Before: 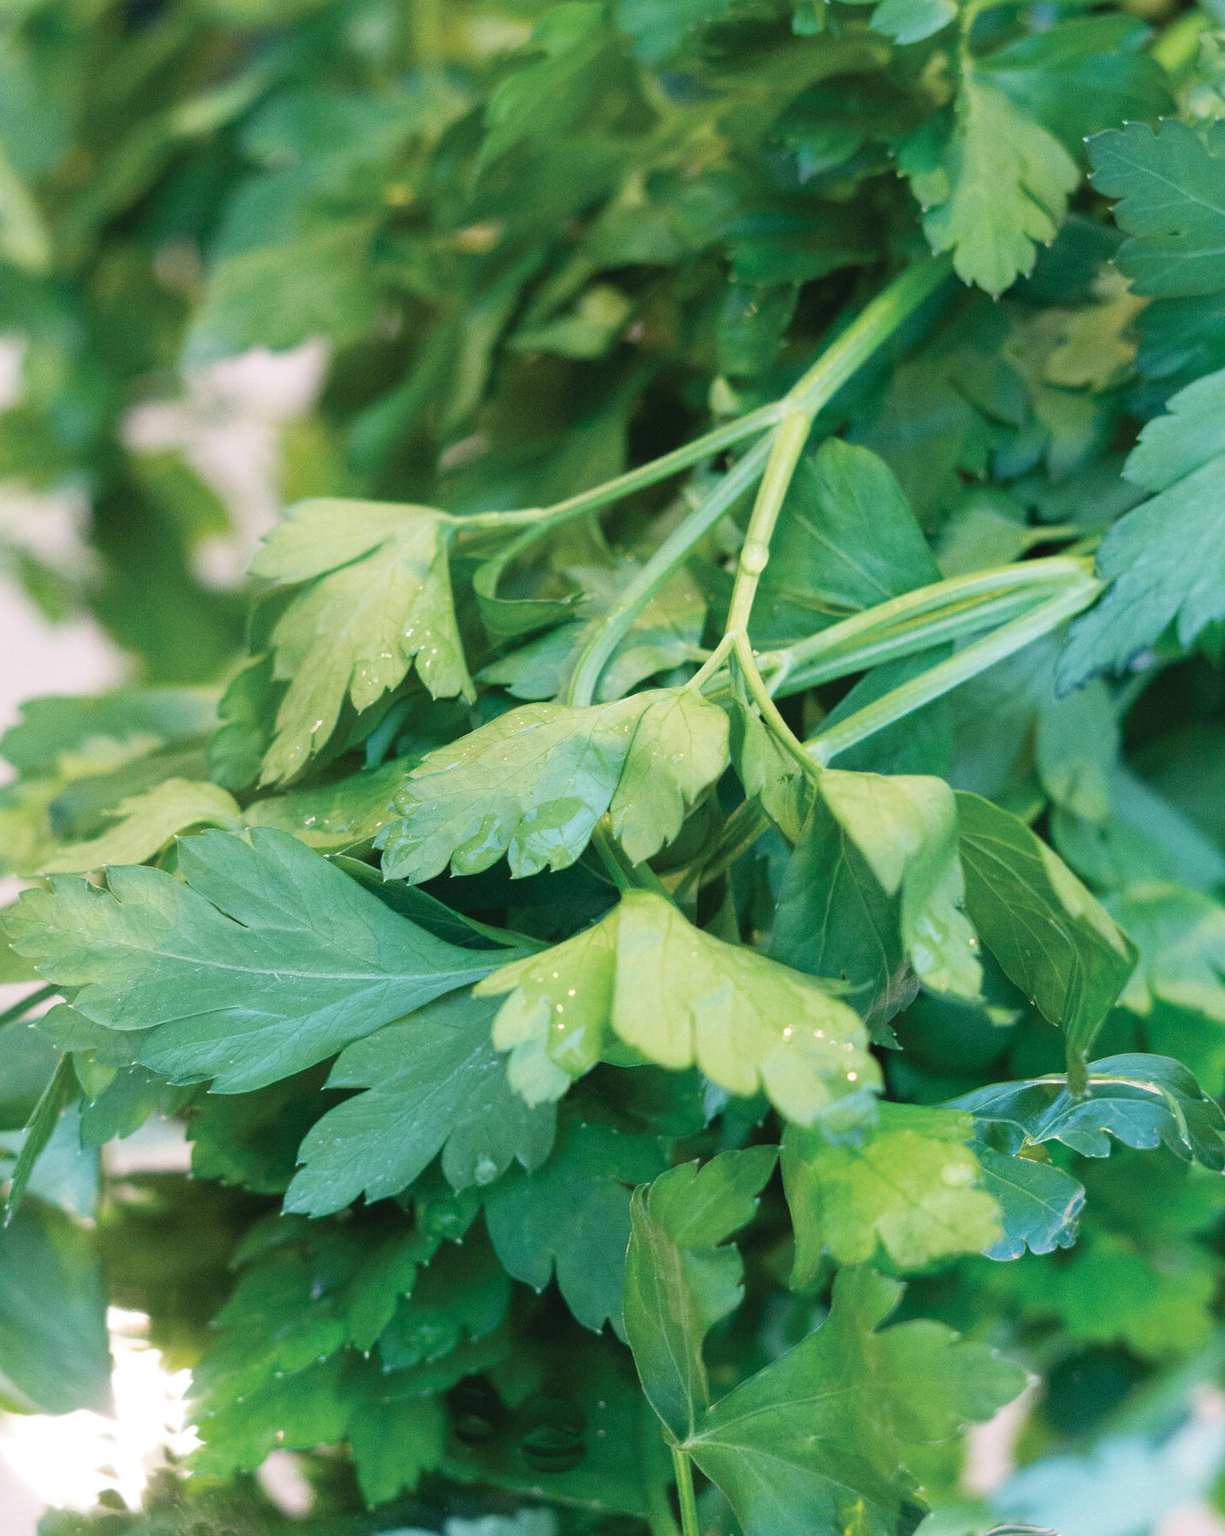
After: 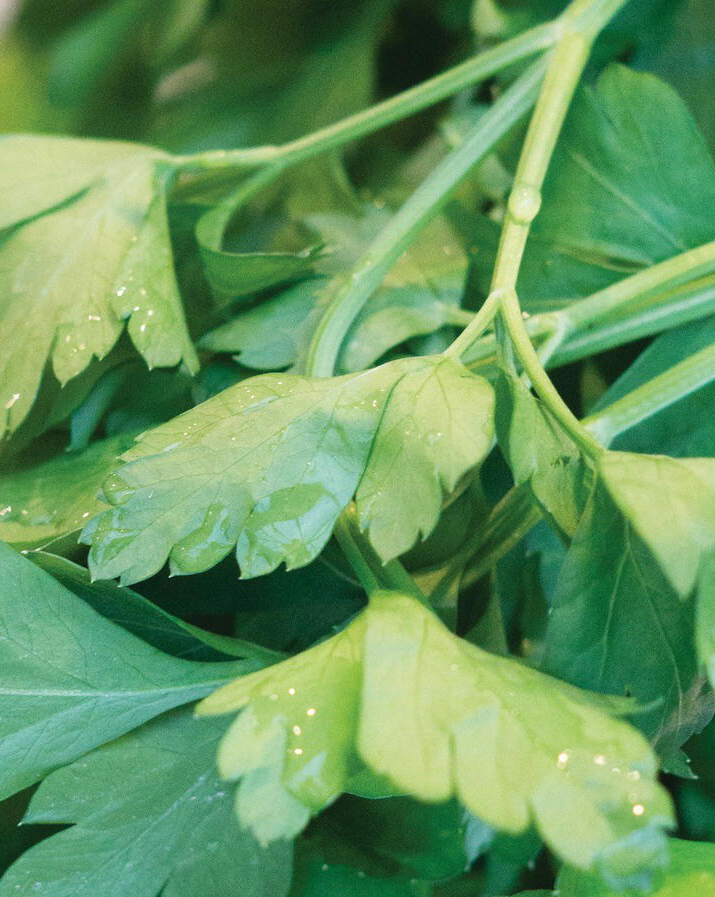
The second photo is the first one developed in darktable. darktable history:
crop: left 25%, top 25%, right 25%, bottom 25%
color correction: highlights b* 3
